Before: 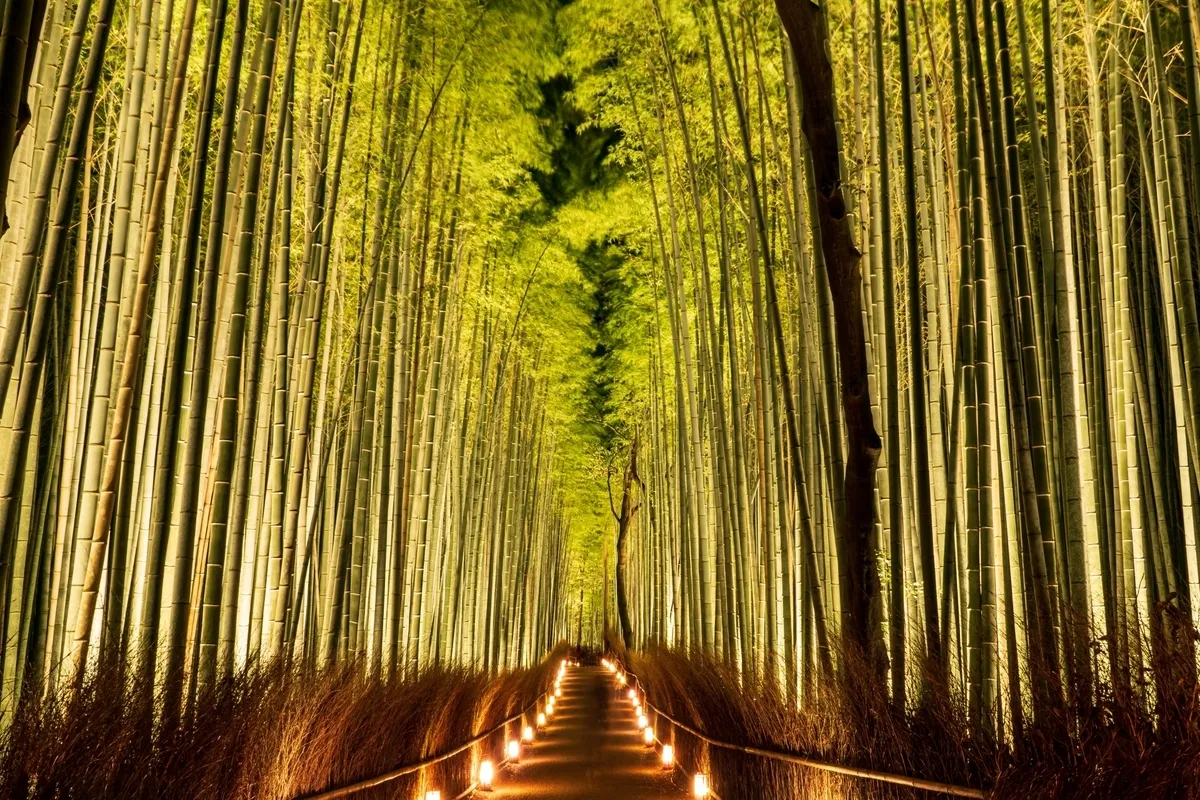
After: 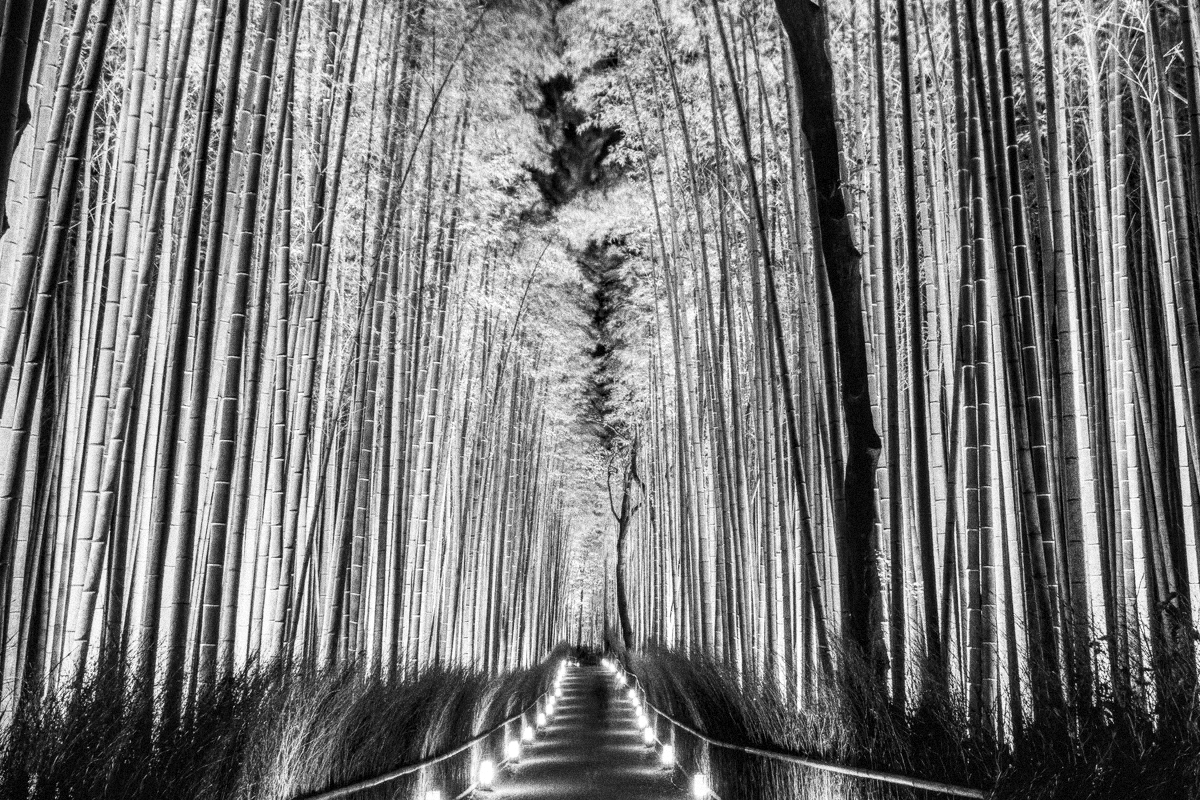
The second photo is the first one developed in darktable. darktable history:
grain: coarseness 14.49 ISO, strength 48.04%, mid-tones bias 35%
monochrome: size 3.1
local contrast: on, module defaults
white balance: red 0.948, green 1.02, blue 1.176
contrast brightness saturation: contrast 0.1, saturation -0.36
tone curve: curves: ch0 [(0, 0) (0.003, 0.019) (0.011, 0.022) (0.025, 0.025) (0.044, 0.04) (0.069, 0.069) (0.1, 0.108) (0.136, 0.152) (0.177, 0.199) (0.224, 0.26) (0.277, 0.321) (0.335, 0.392) (0.399, 0.472) (0.468, 0.547) (0.543, 0.624) (0.623, 0.713) (0.709, 0.786) (0.801, 0.865) (0.898, 0.939) (1, 1)], preserve colors none
